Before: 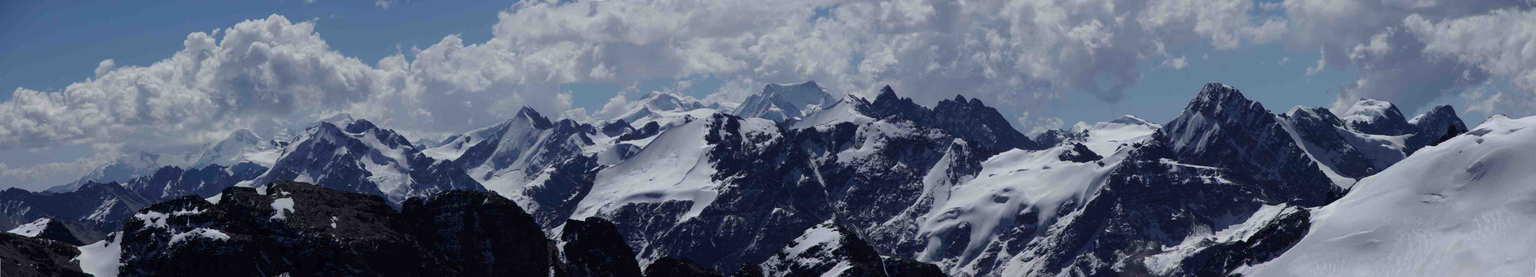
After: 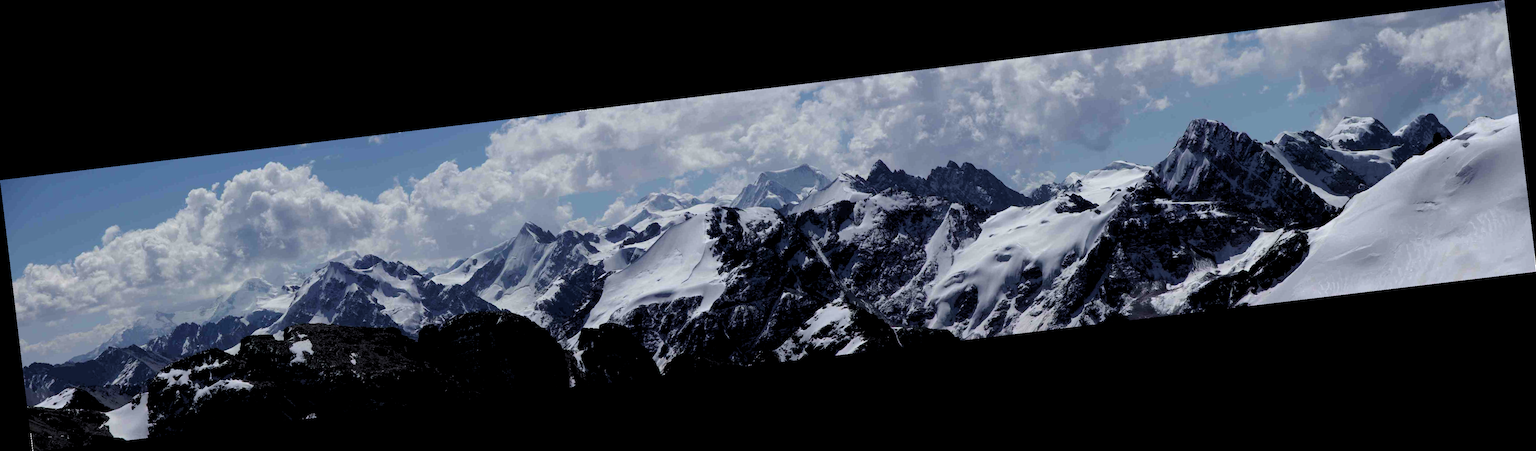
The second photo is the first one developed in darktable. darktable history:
rotate and perspective: rotation -6.83°, automatic cropping off
rgb levels: levels [[0.01, 0.419, 0.839], [0, 0.5, 1], [0, 0.5, 1]]
